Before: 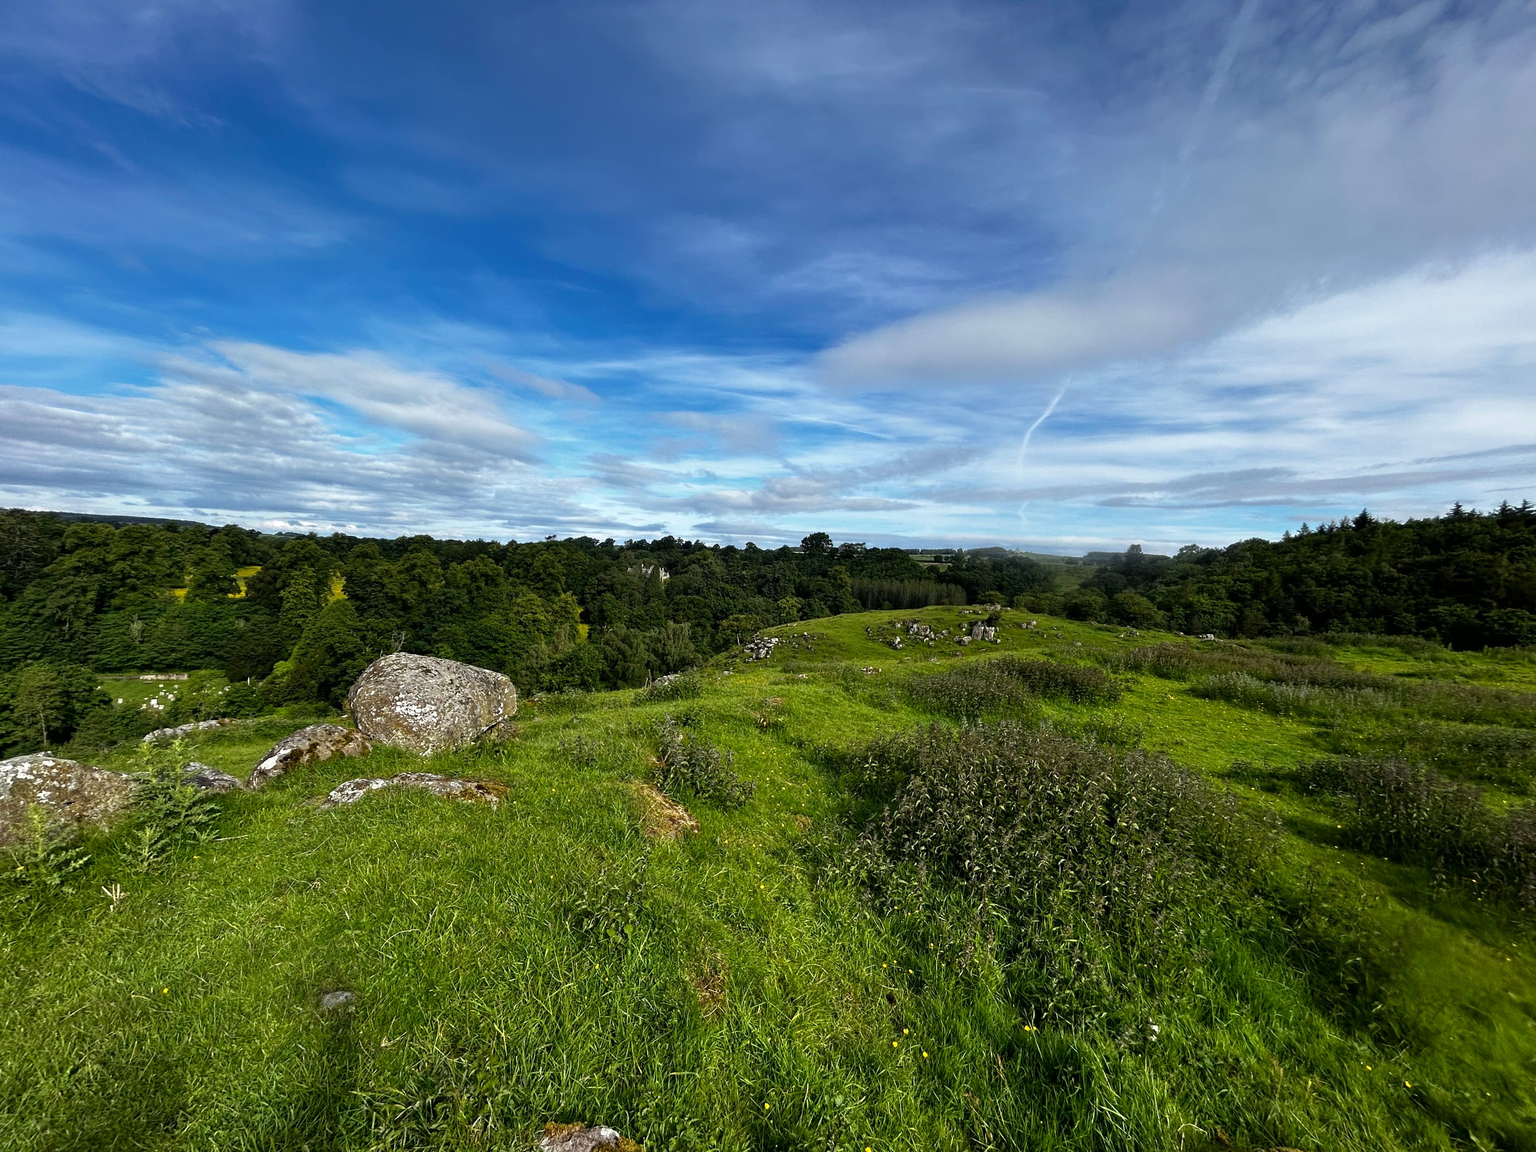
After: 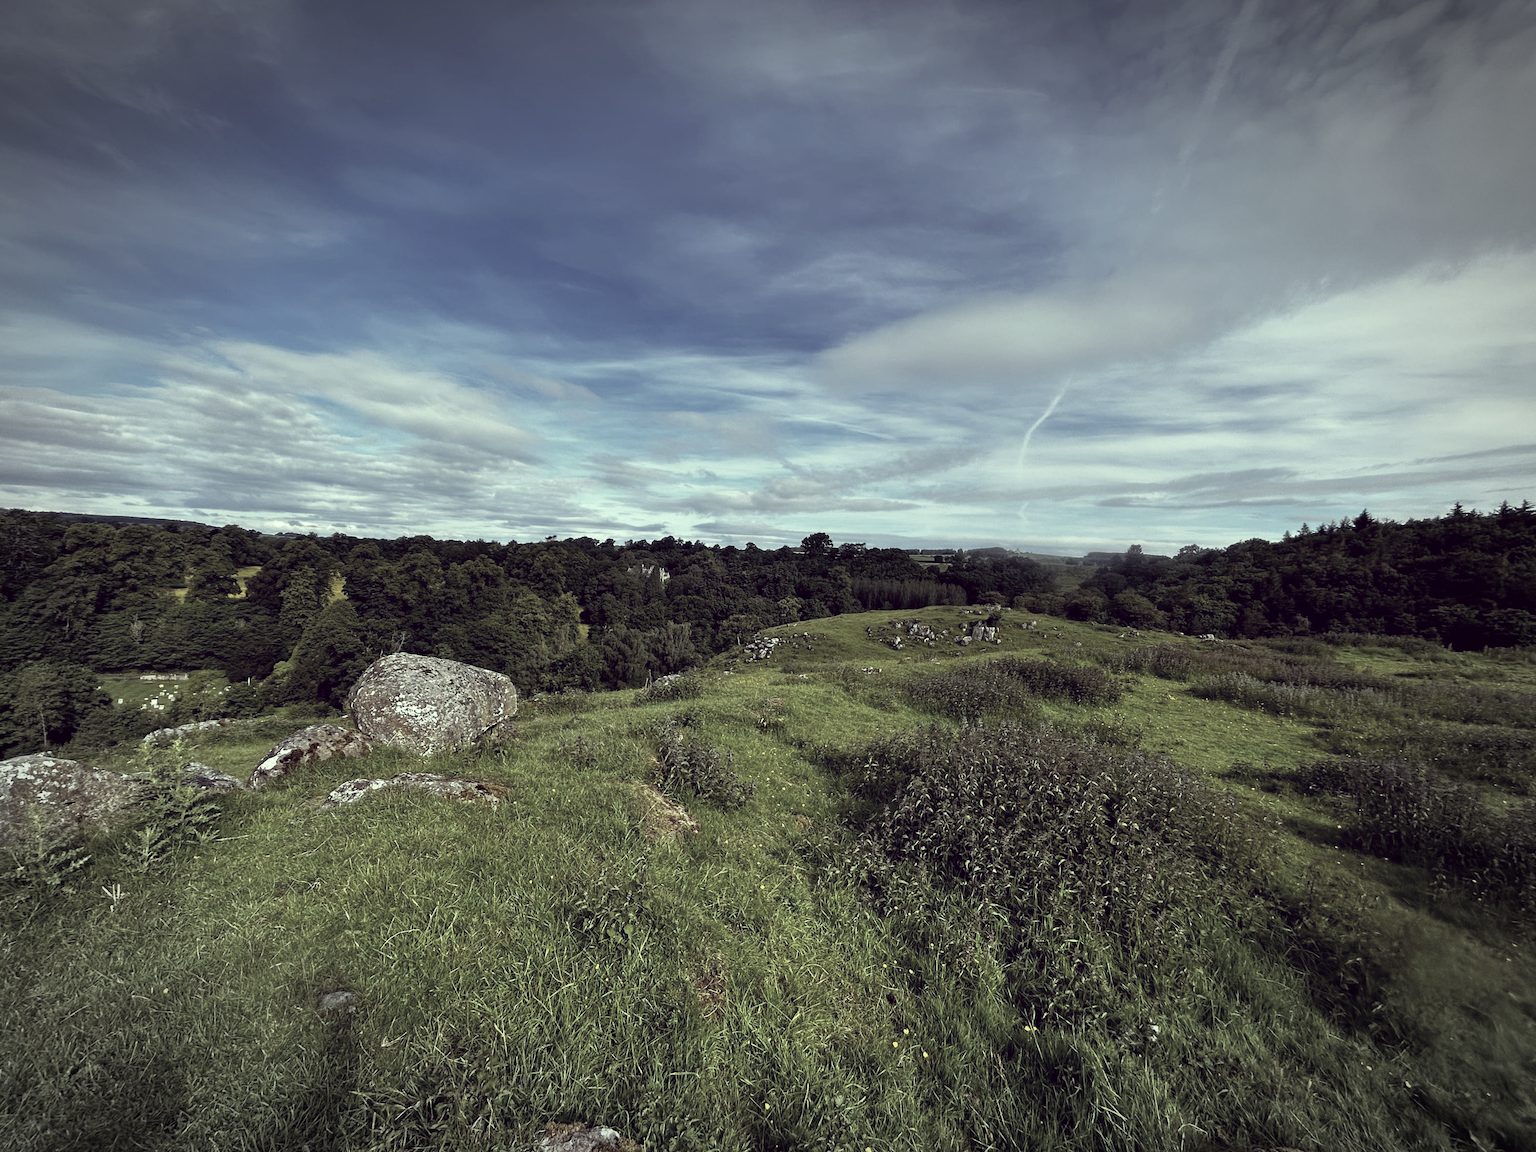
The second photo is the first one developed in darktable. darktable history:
vignetting: automatic ratio true
color correction: highlights a* -20.17, highlights b* 20.27, shadows a* 20.03, shadows b* -20.46, saturation 0.43
